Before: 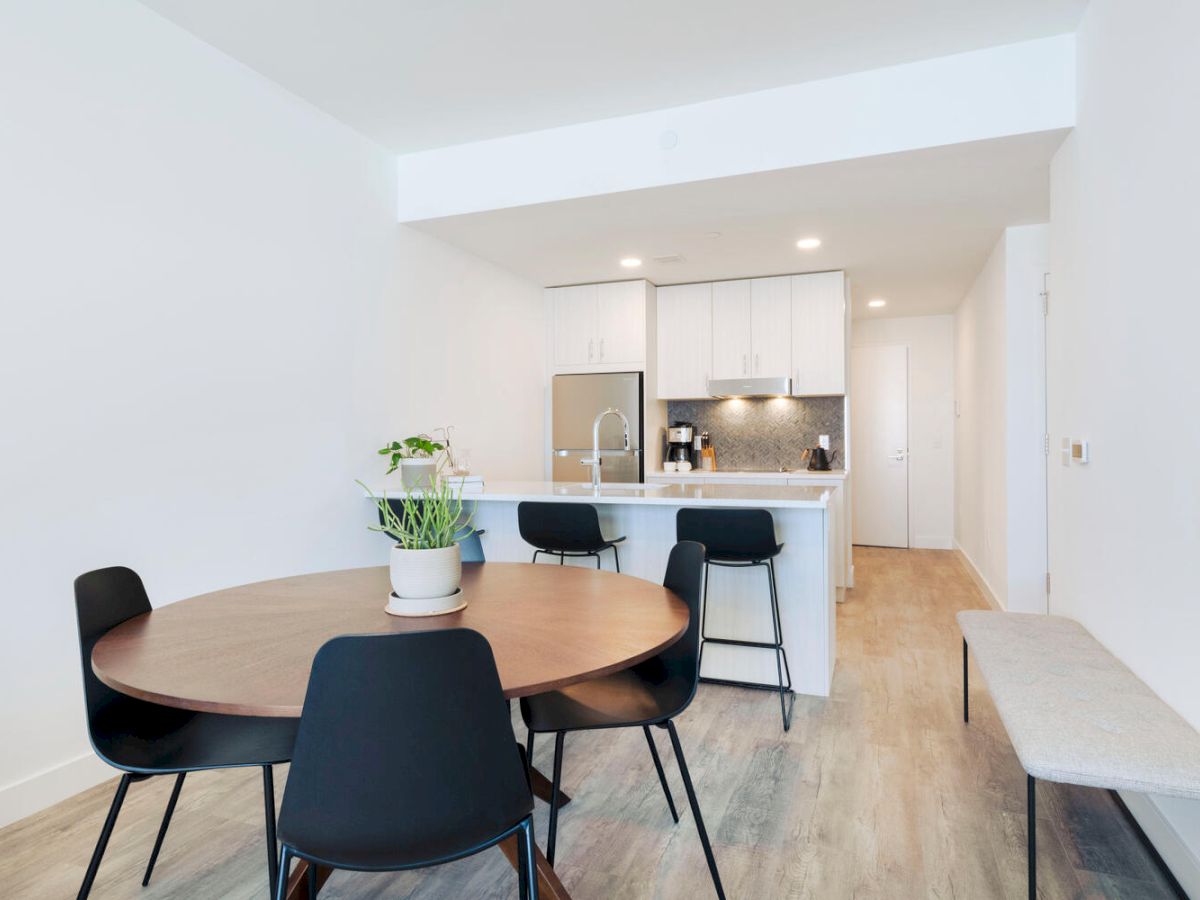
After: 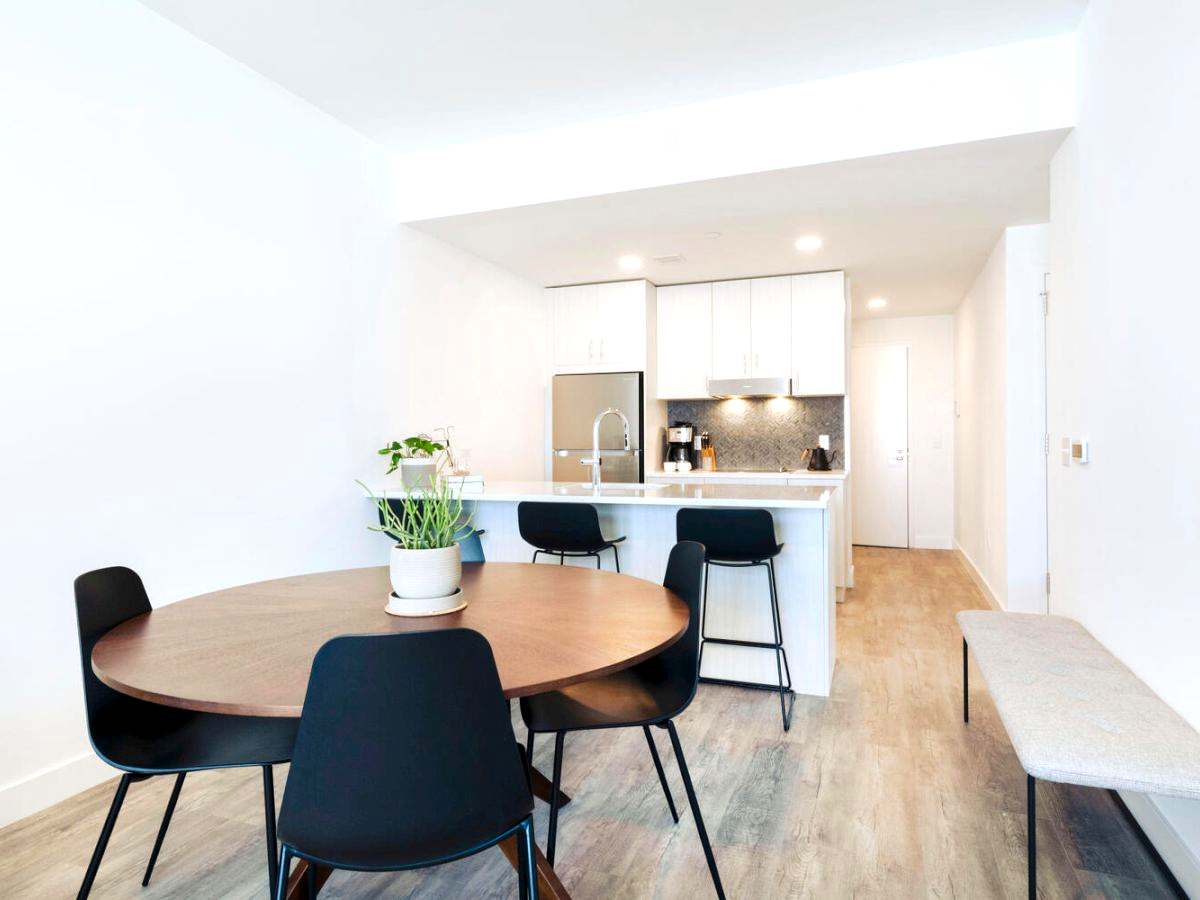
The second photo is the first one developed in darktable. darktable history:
color balance rgb: shadows lift › luminance -20%, power › hue 72.24°, highlights gain › luminance 15%, global offset › hue 171.6°, perceptual saturation grading › highlights -15%, perceptual saturation grading › shadows 25%, global vibrance 30%, contrast 10%
exposure: exposure 0.02 EV, compensate highlight preservation false
